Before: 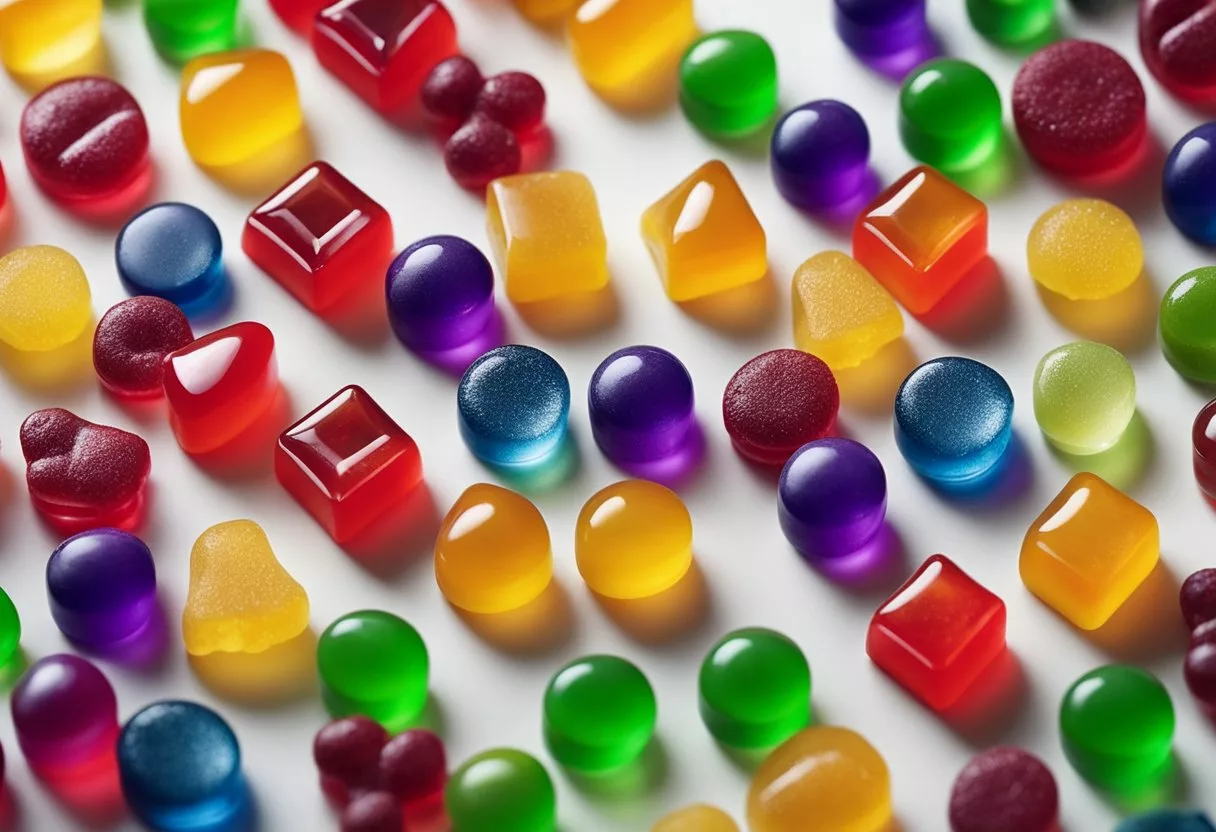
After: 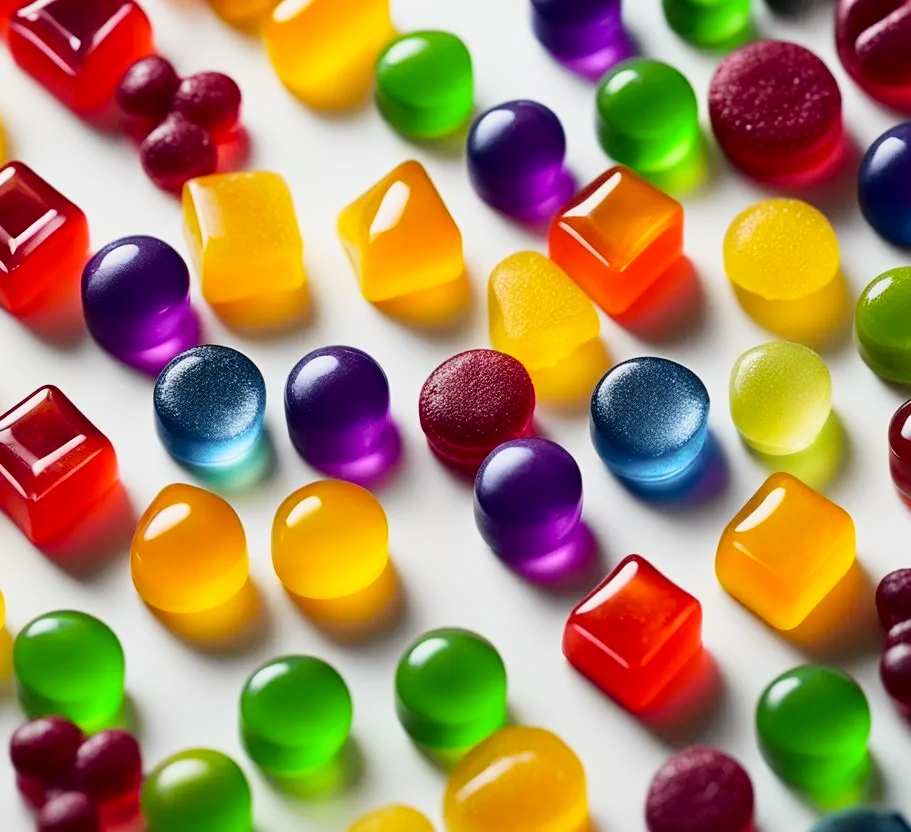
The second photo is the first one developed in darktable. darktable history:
crop and rotate: left 25.027%
tone curve: curves: ch0 [(0, 0) (0.136, 0.084) (0.346, 0.366) (0.489, 0.559) (0.66, 0.748) (0.849, 0.902) (1, 0.974)]; ch1 [(0, 0) (0.353, 0.344) (0.45, 0.46) (0.498, 0.498) (0.521, 0.512) (0.563, 0.559) (0.592, 0.605) (0.641, 0.673) (1, 1)]; ch2 [(0, 0) (0.333, 0.346) (0.375, 0.375) (0.424, 0.43) (0.476, 0.492) (0.502, 0.502) (0.524, 0.531) (0.579, 0.61) (0.612, 0.644) (0.641, 0.722) (1, 1)], color space Lab, independent channels, preserve colors none
